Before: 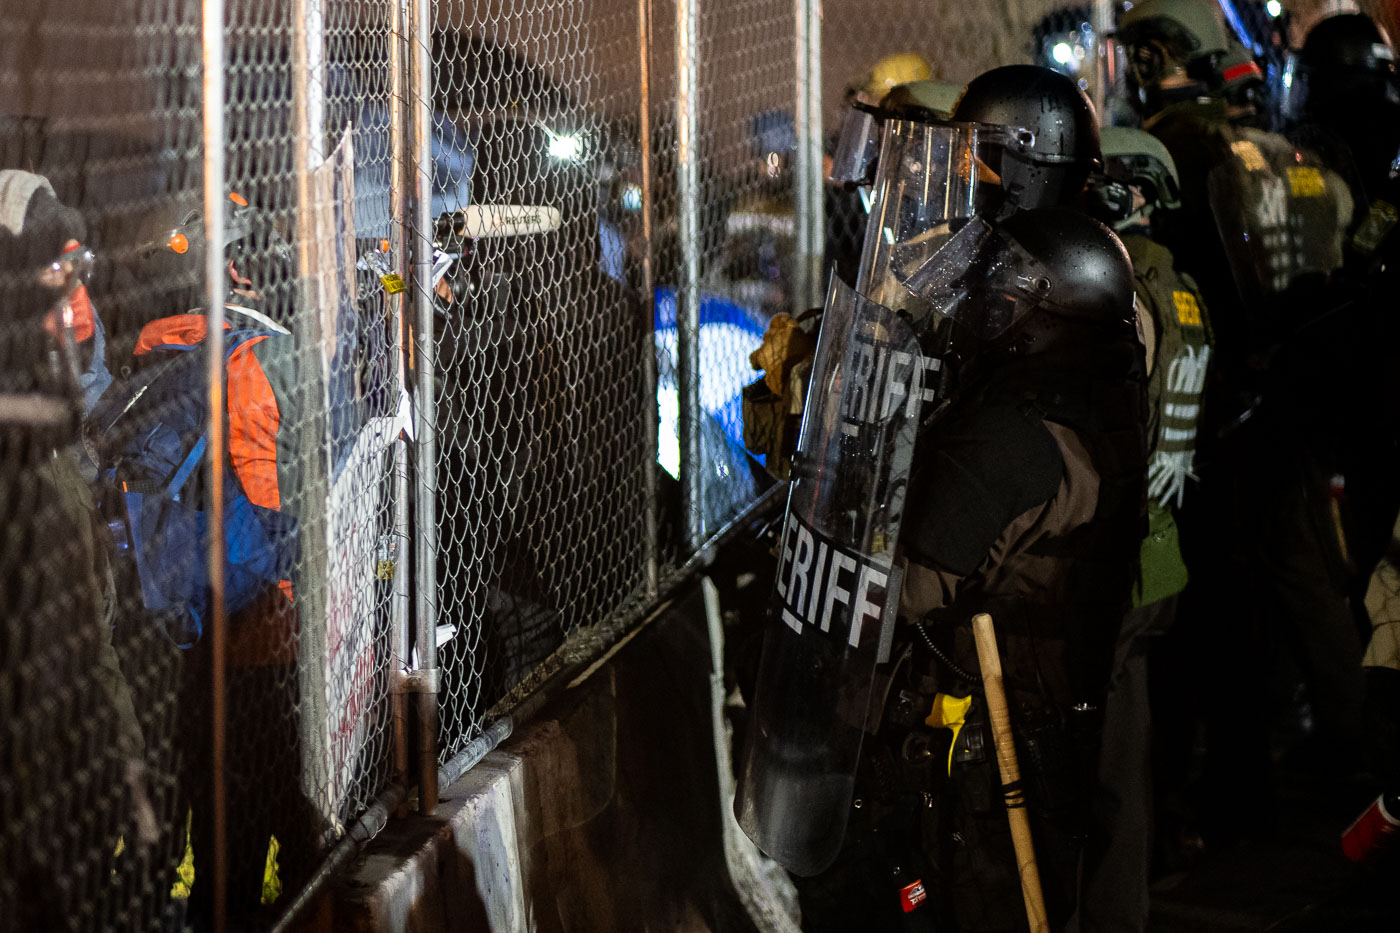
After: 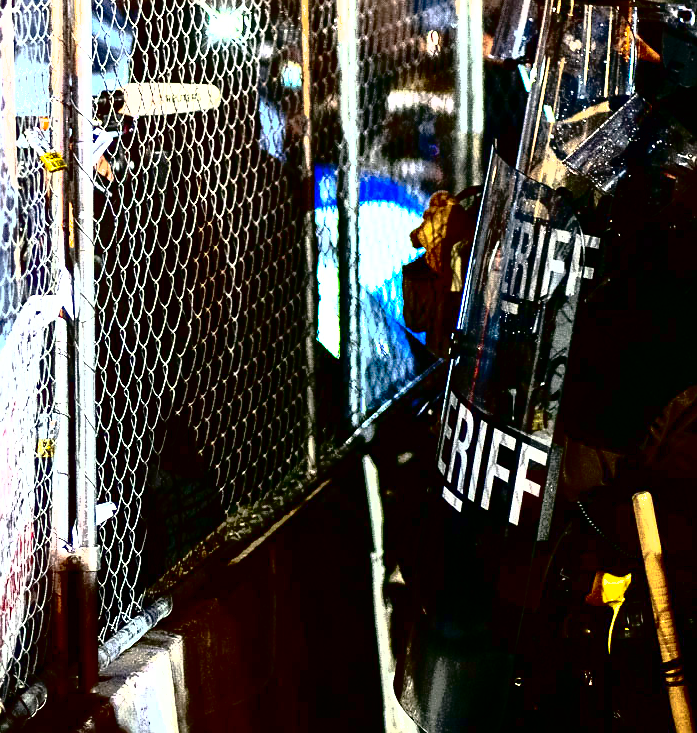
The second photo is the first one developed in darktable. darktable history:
shadows and highlights: on, module defaults
crop and rotate: angle 0.013°, left 24.31%, top 13.089%, right 25.877%, bottom 8.31%
exposure: black level correction 0, exposure 1.105 EV, compensate highlight preservation false
contrast brightness saturation: contrast 0.32, brightness -0.085, saturation 0.169
tone curve: curves: ch0 [(0, 0) (0.003, 0.001) (0.011, 0.002) (0.025, 0.002) (0.044, 0.006) (0.069, 0.01) (0.1, 0.017) (0.136, 0.023) (0.177, 0.038) (0.224, 0.066) (0.277, 0.118) (0.335, 0.185) (0.399, 0.264) (0.468, 0.365) (0.543, 0.475) (0.623, 0.606) (0.709, 0.759) (0.801, 0.923) (0.898, 0.999) (1, 1)], color space Lab, independent channels, preserve colors none
sharpen: amount 0.21
color balance rgb: shadows lift › luminance -7.837%, shadows lift › chroma 2.218%, shadows lift › hue 201.48°, perceptual saturation grading › global saturation 0.446%
